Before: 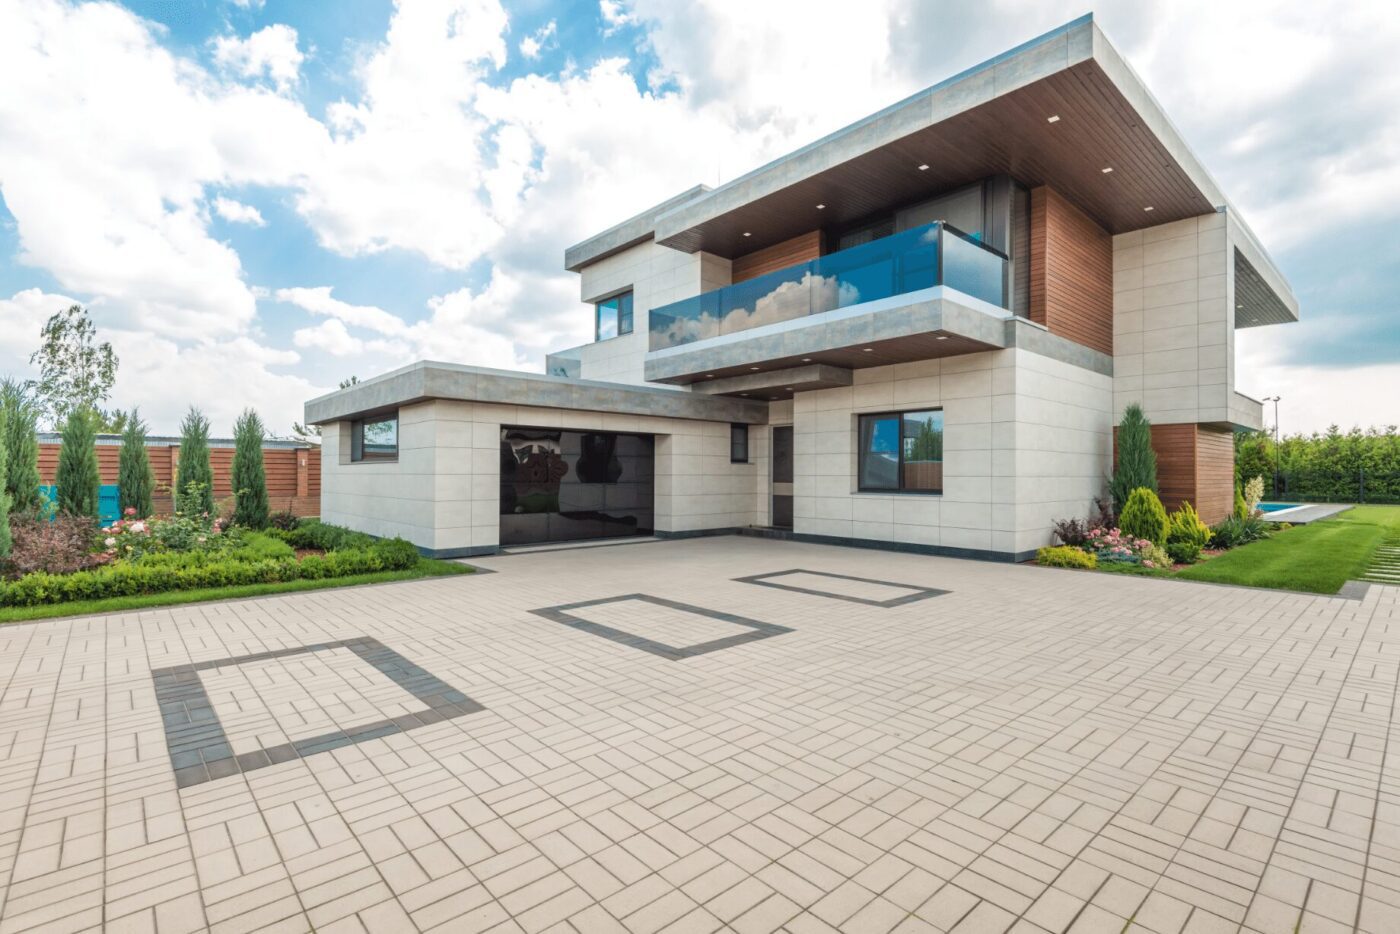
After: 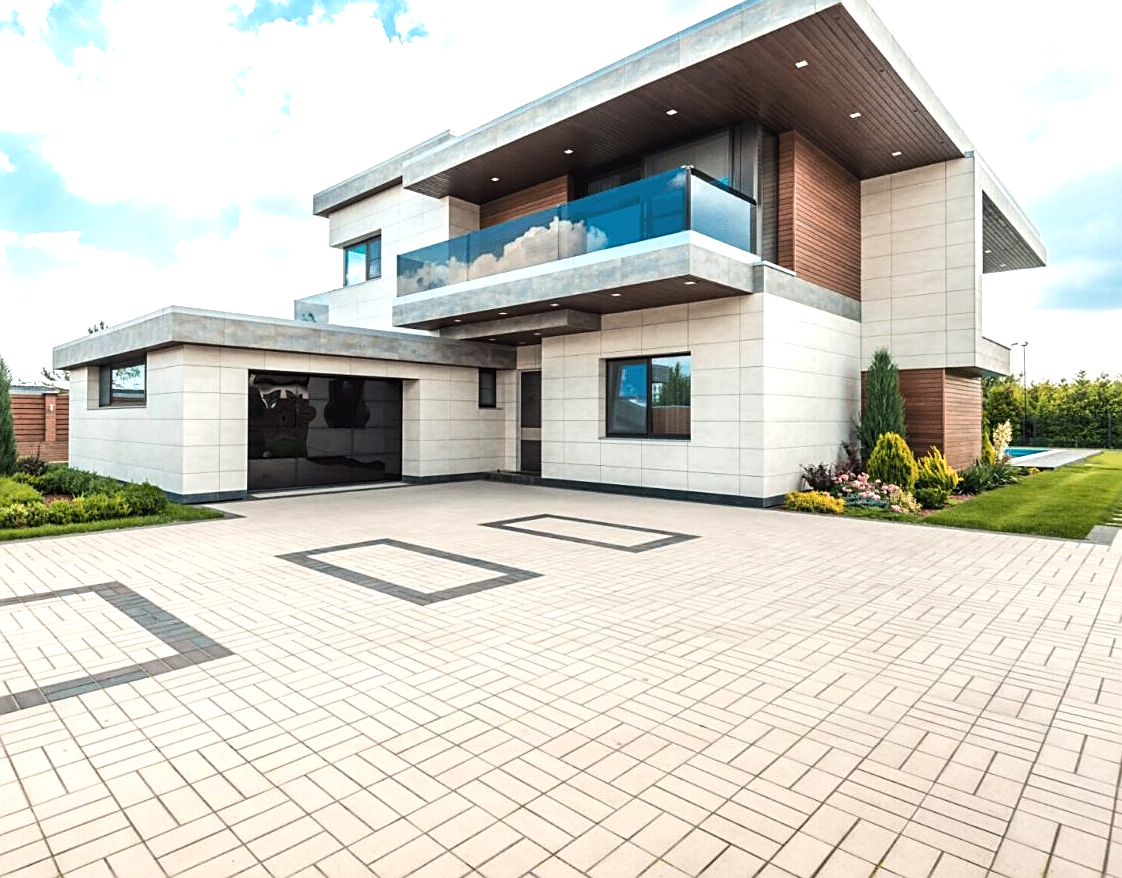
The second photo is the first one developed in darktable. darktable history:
crop and rotate: left 18.123%, top 5.895%, right 1.689%
sharpen: on, module defaults
tone equalizer: -8 EV -0.772 EV, -7 EV -0.679 EV, -6 EV -0.594 EV, -5 EV -0.391 EV, -3 EV 0.394 EV, -2 EV 0.6 EV, -1 EV 0.682 EV, +0 EV 0.723 EV, edges refinement/feathering 500, mask exposure compensation -1.57 EV, preserve details no
color zones: curves: ch1 [(0, 0.455) (0.063, 0.455) (0.286, 0.495) (0.429, 0.5) (0.571, 0.5) (0.714, 0.5) (0.857, 0.5) (1, 0.455)]; ch2 [(0, 0.532) (0.063, 0.521) (0.233, 0.447) (0.429, 0.489) (0.571, 0.5) (0.714, 0.5) (0.857, 0.5) (1, 0.532)]
